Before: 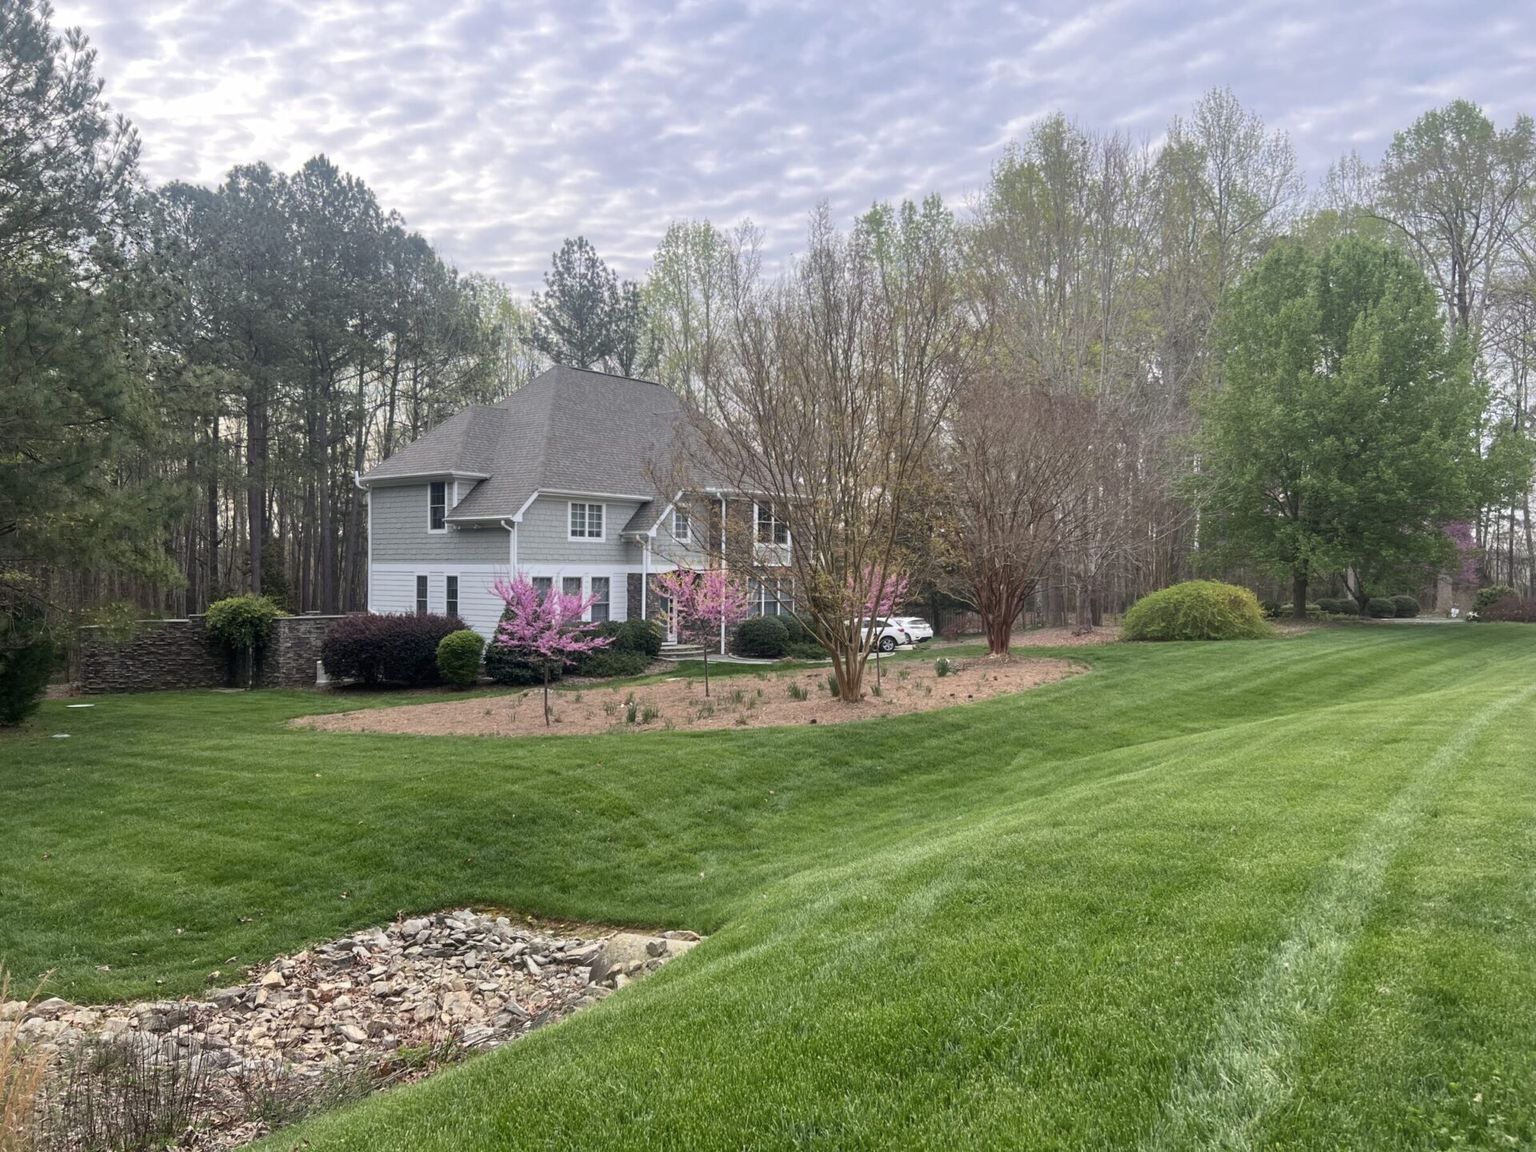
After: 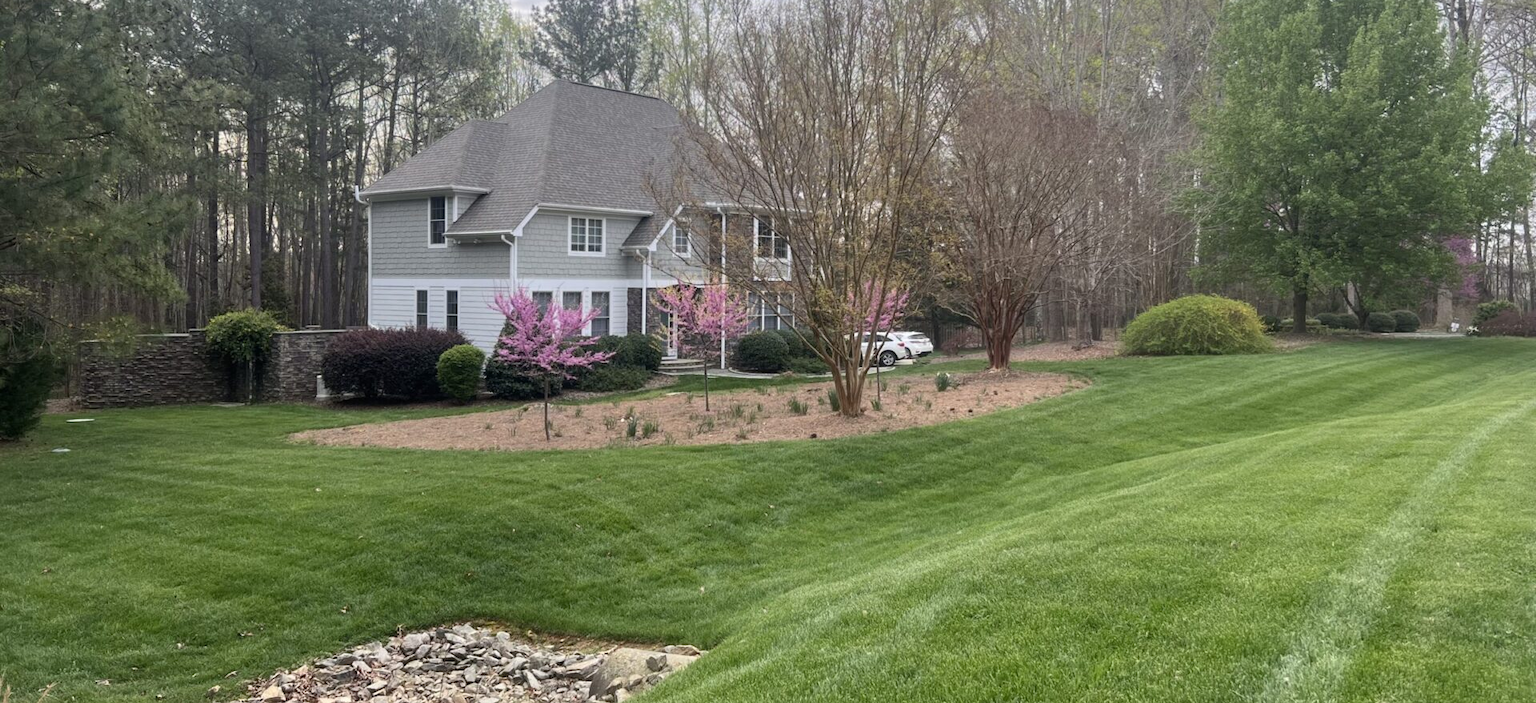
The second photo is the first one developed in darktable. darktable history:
crop and rotate: top 24.857%, bottom 14.053%
